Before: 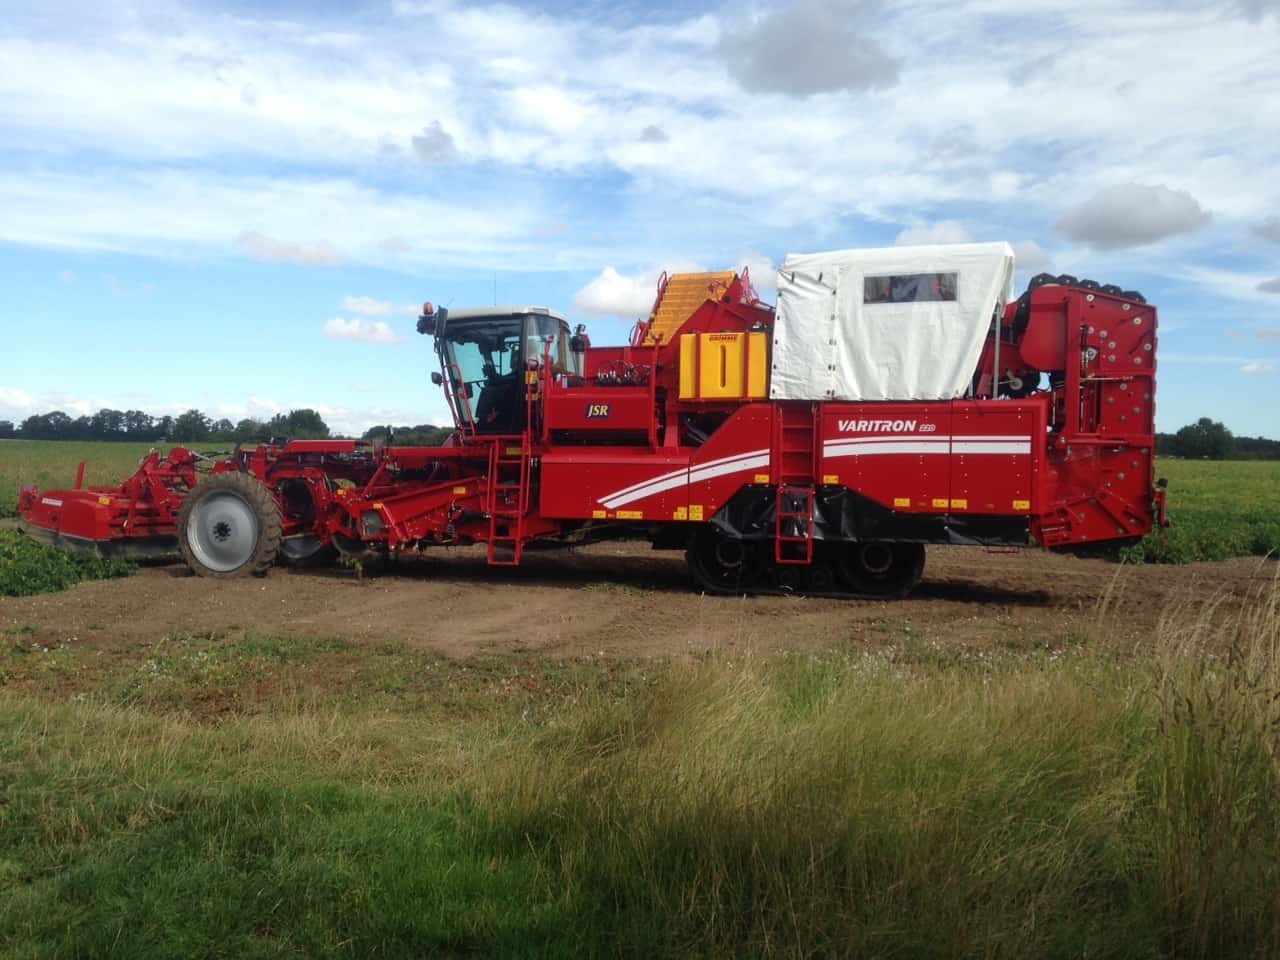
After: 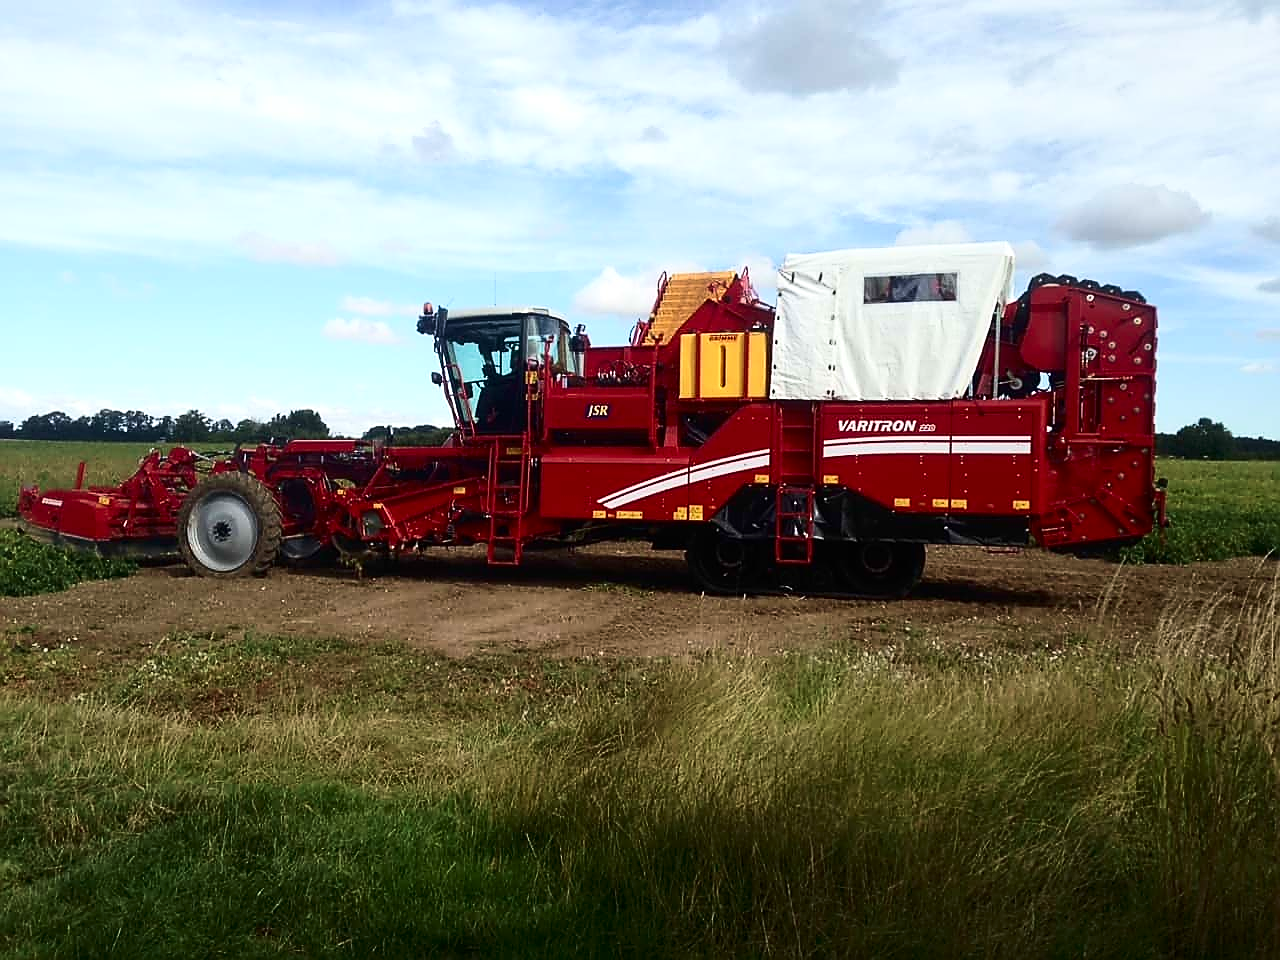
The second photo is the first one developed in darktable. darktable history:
sharpen: radius 1.4, amount 1.25, threshold 0.7
contrast brightness saturation: contrast 0.28
velvia: on, module defaults
tone equalizer: on, module defaults
